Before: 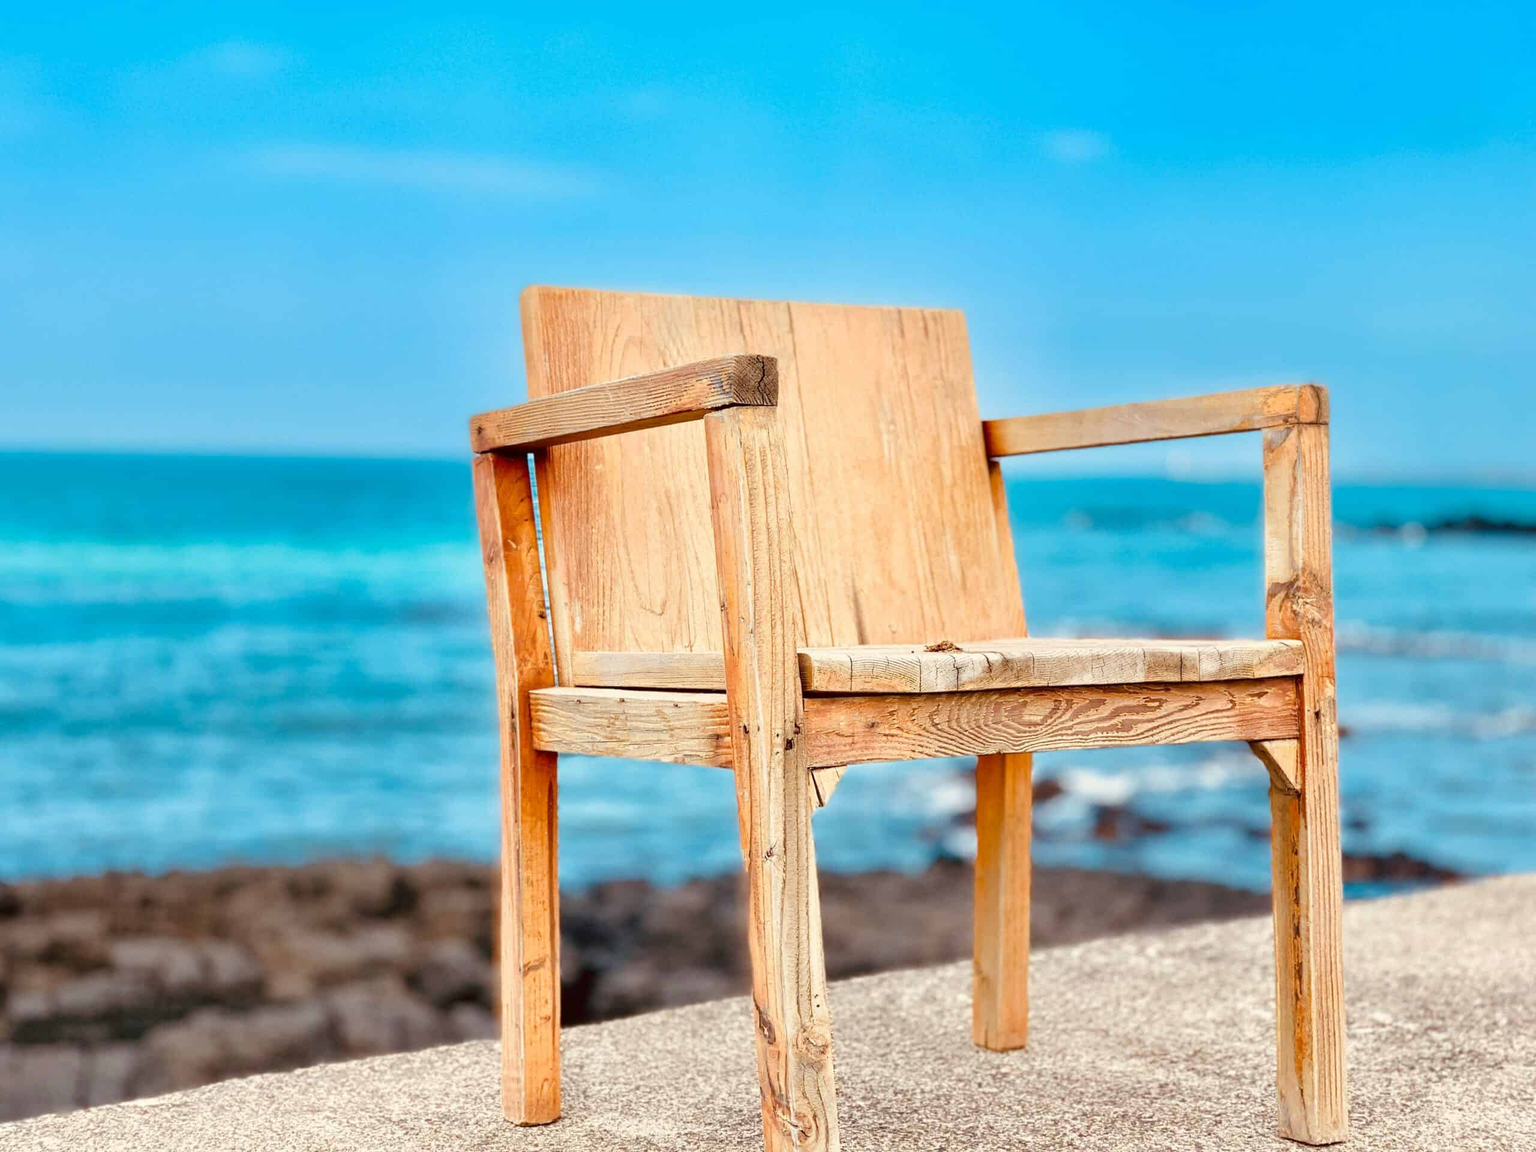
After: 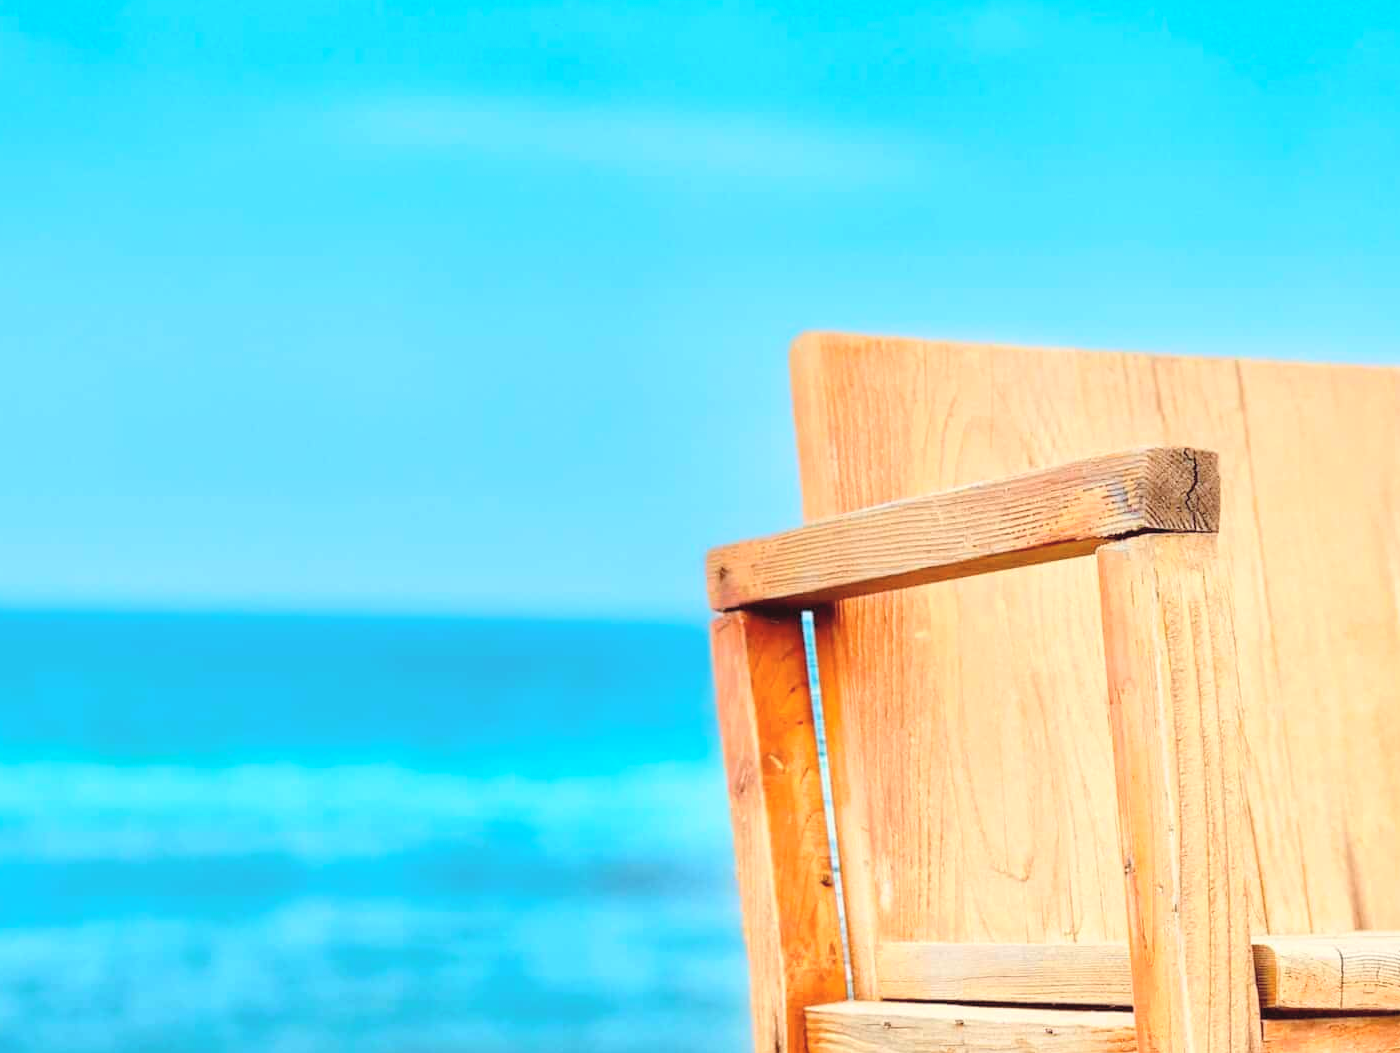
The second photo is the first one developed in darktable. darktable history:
contrast brightness saturation: contrast 0.1, brightness 0.3, saturation 0.14
crop and rotate: left 3.047%, top 7.509%, right 42.236%, bottom 37.598%
